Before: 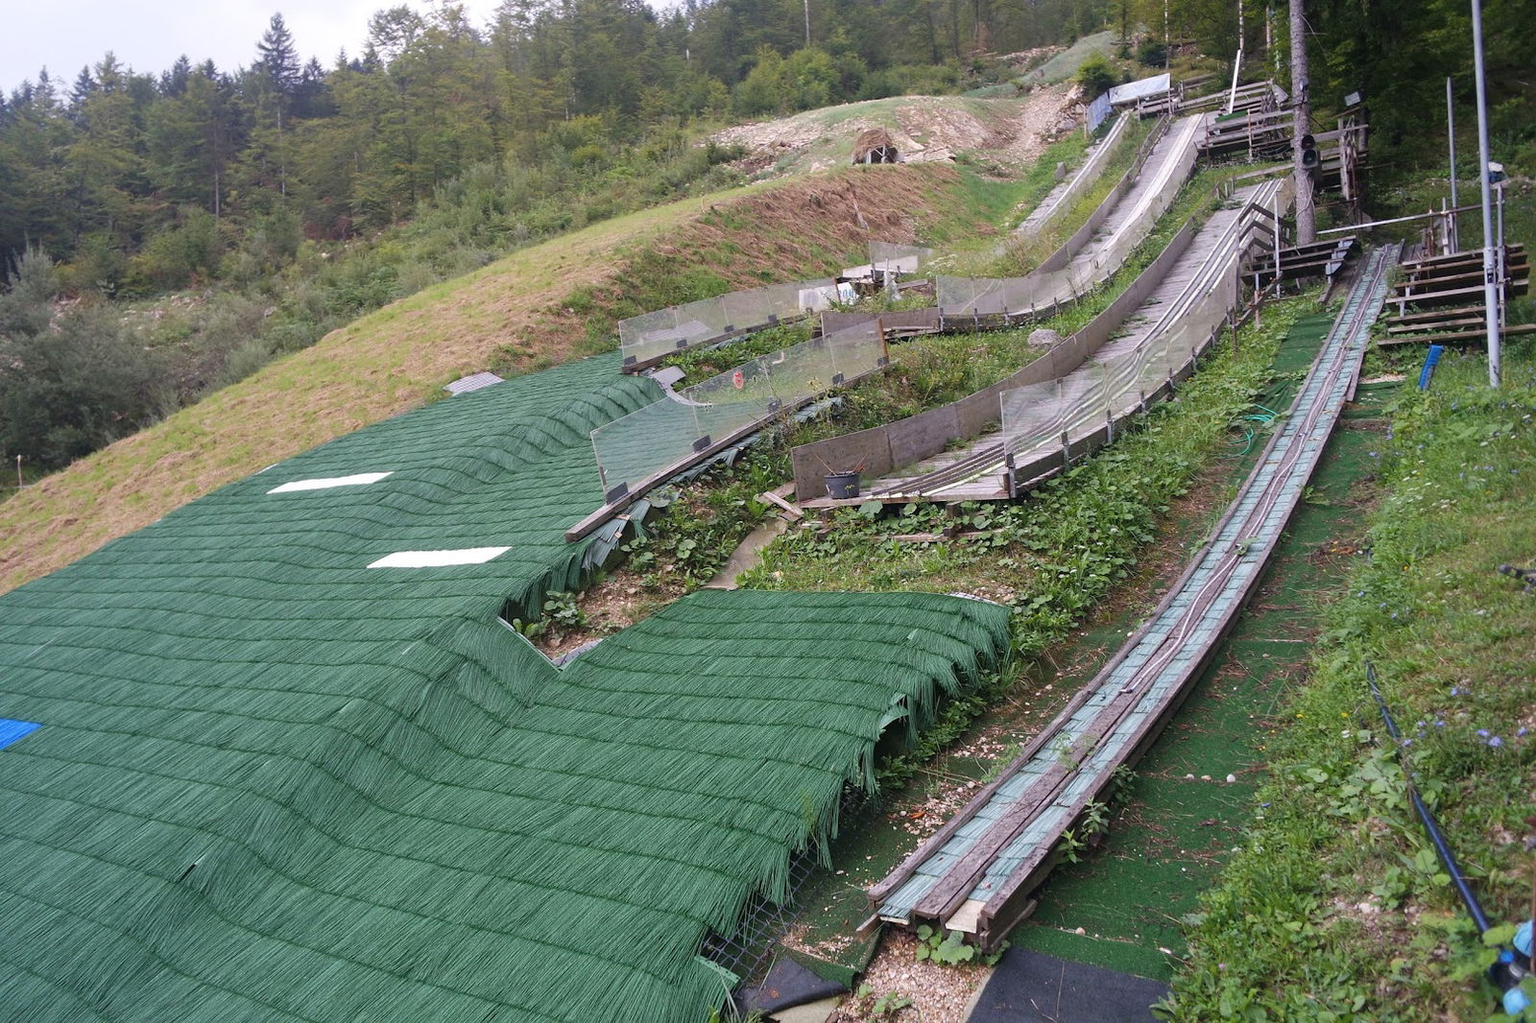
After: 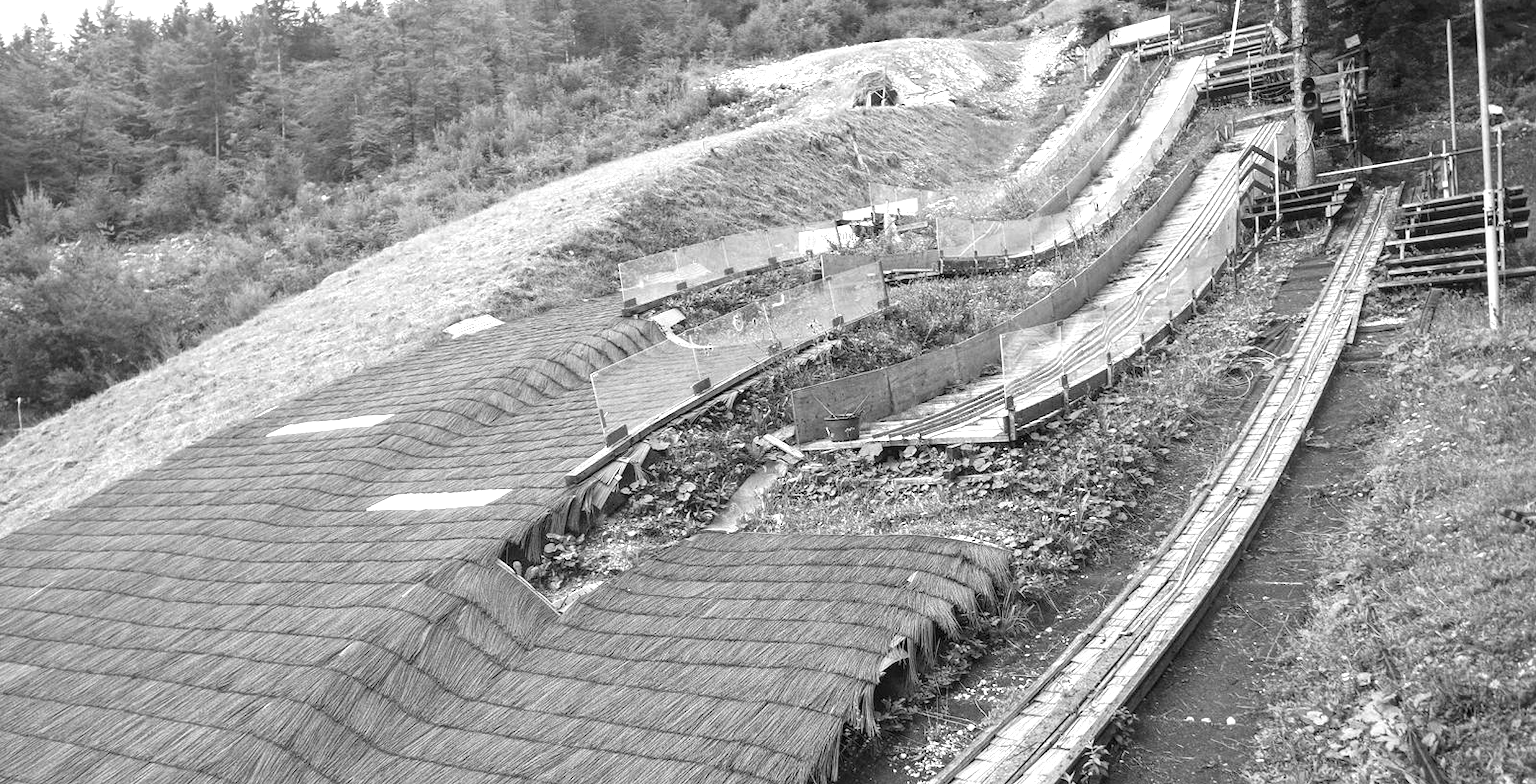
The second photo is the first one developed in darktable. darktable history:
local contrast: detail 130%
monochrome: on, module defaults
crop: top 5.667%, bottom 17.637%
exposure: exposure 0.935 EV, compensate highlight preservation false
